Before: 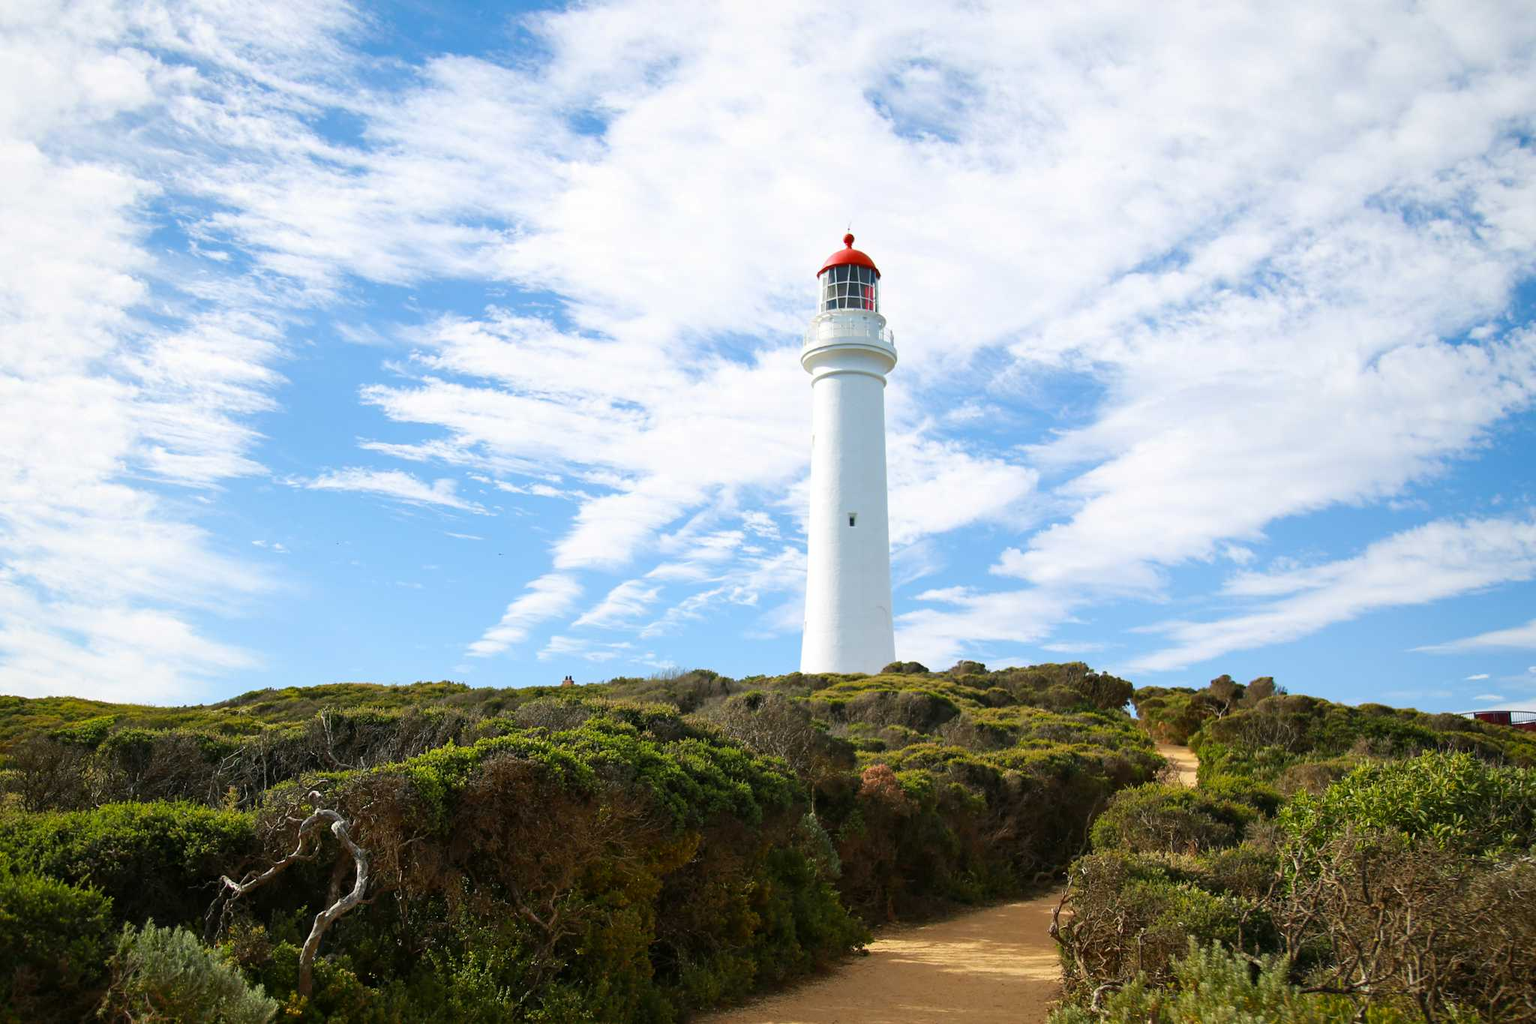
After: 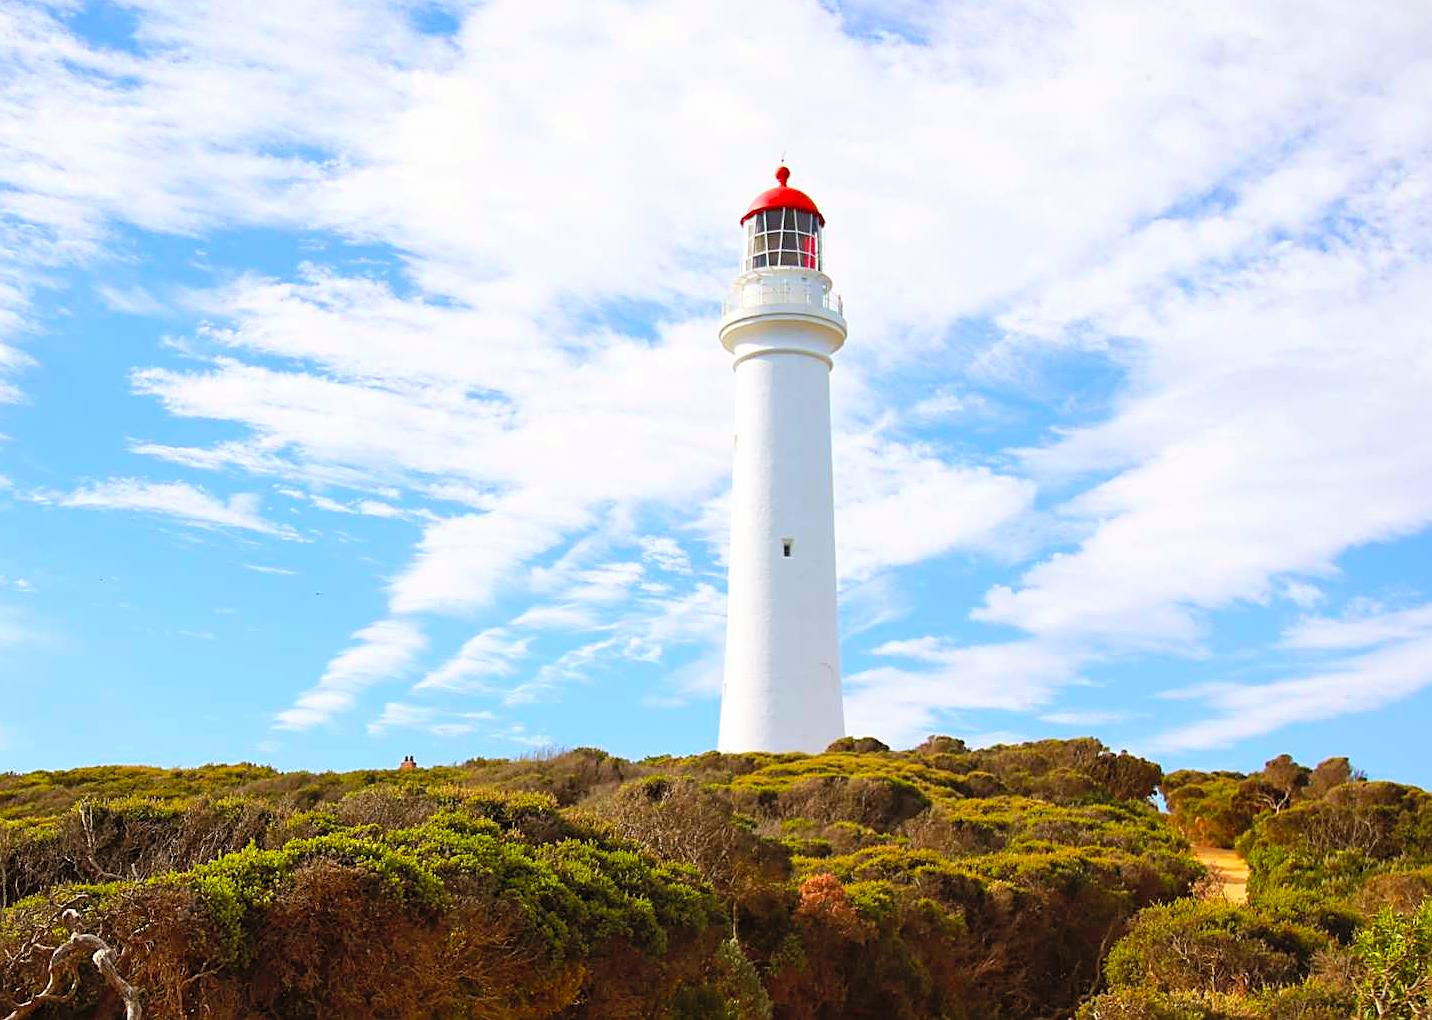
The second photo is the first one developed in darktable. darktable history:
rgb levels: mode RGB, independent channels, levels [[0, 0.5, 1], [0, 0.521, 1], [0, 0.536, 1]]
sharpen: on, module defaults
crop and rotate: left 17.046%, top 10.659%, right 12.989%, bottom 14.553%
contrast brightness saturation: contrast 0.07, brightness 0.18, saturation 0.4
